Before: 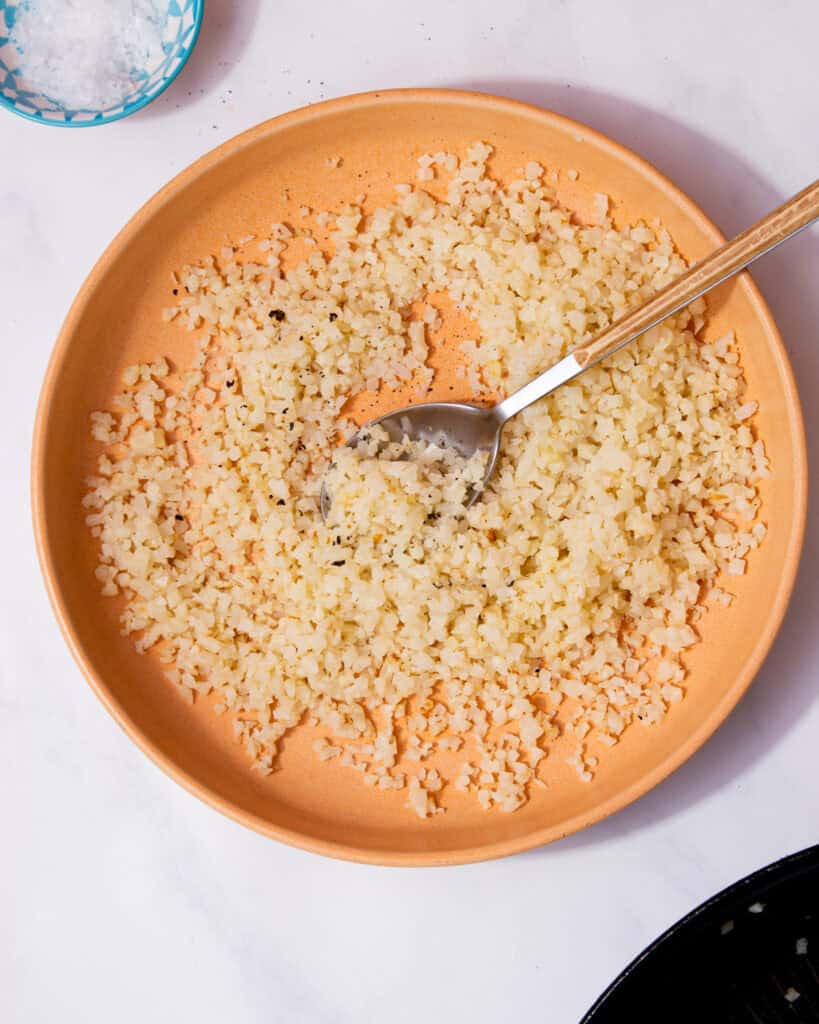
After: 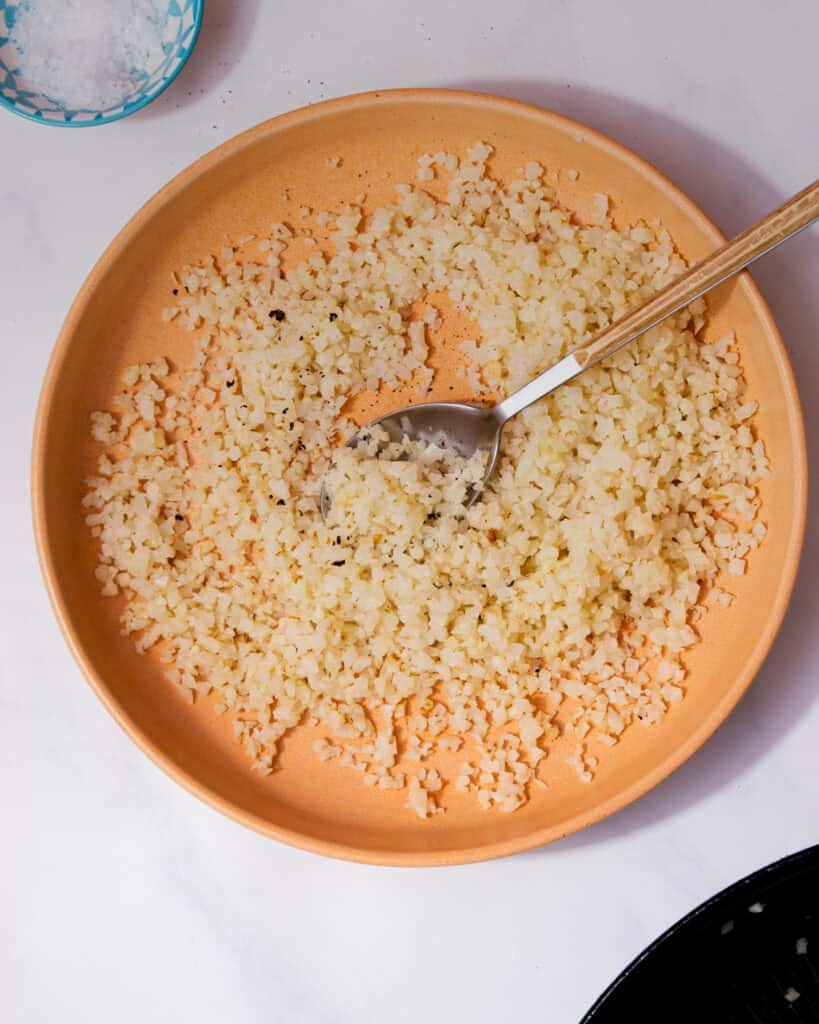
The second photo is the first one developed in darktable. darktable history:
tone curve: curves: ch0 [(0, 0) (0.08, 0.056) (0.4, 0.4) (0.6, 0.612) (0.92, 0.924) (1, 1)], color space Lab, linked channels, preserve colors none
graduated density: on, module defaults
